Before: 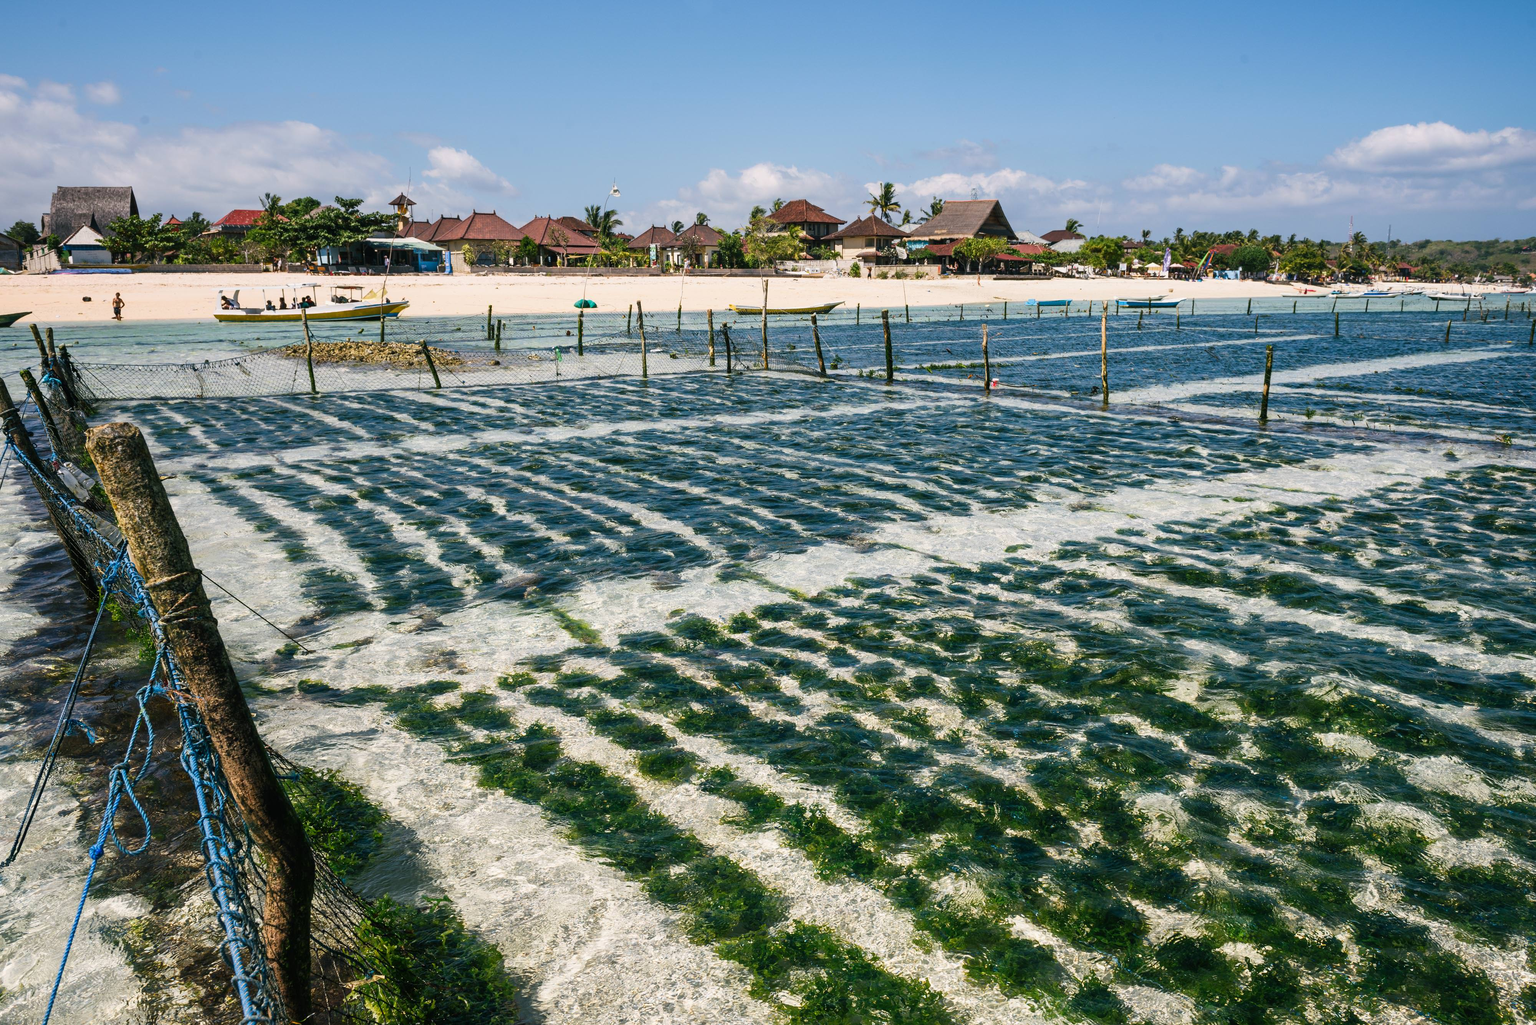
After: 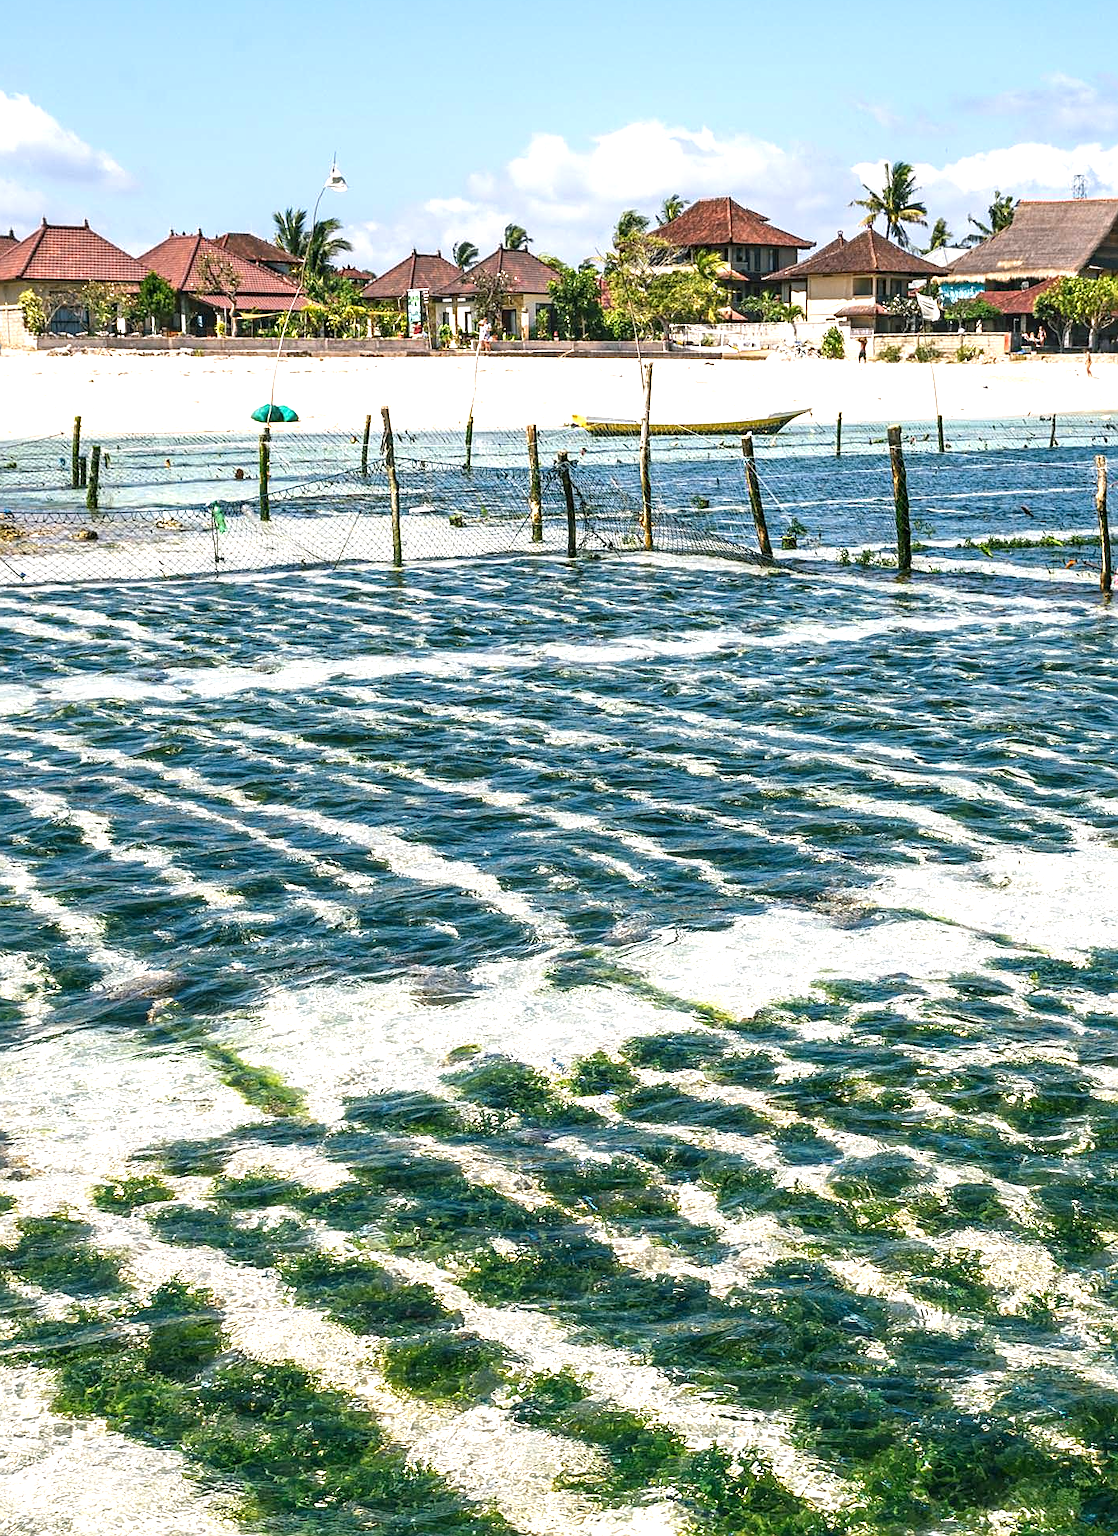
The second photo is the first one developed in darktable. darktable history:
local contrast: on, module defaults
sharpen: on, module defaults
crop and rotate: left 29.476%, top 10.214%, right 35.32%, bottom 17.333%
exposure: black level correction 0.001, exposure 0.5 EV, compensate exposure bias true, compensate highlight preservation false
